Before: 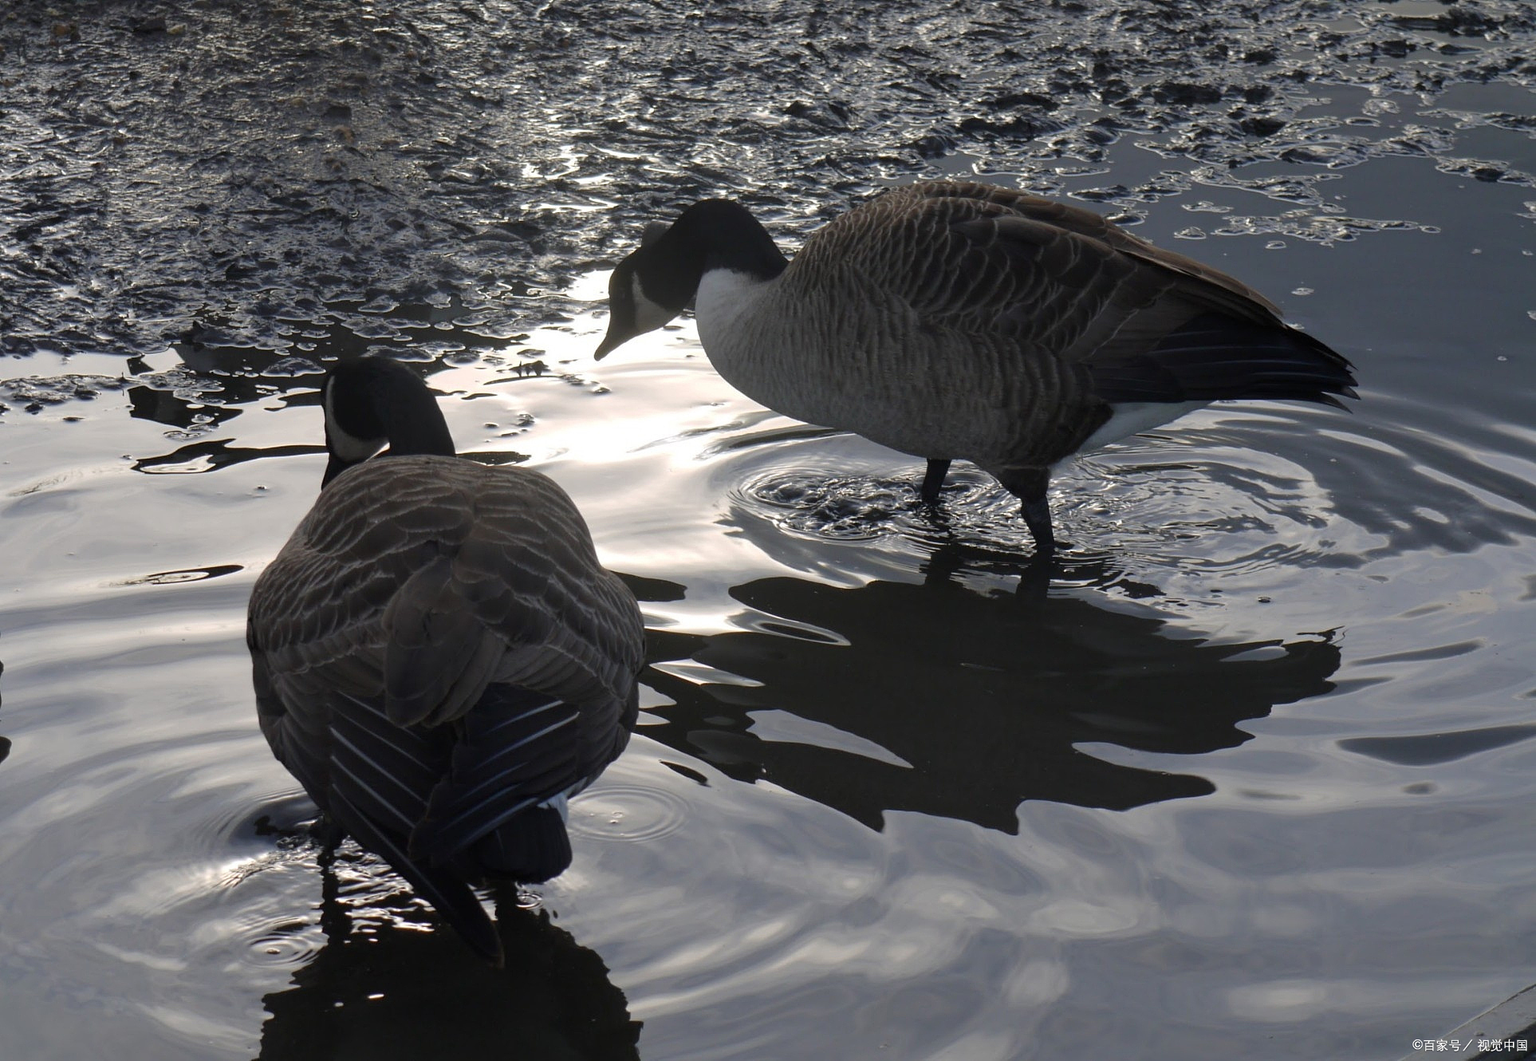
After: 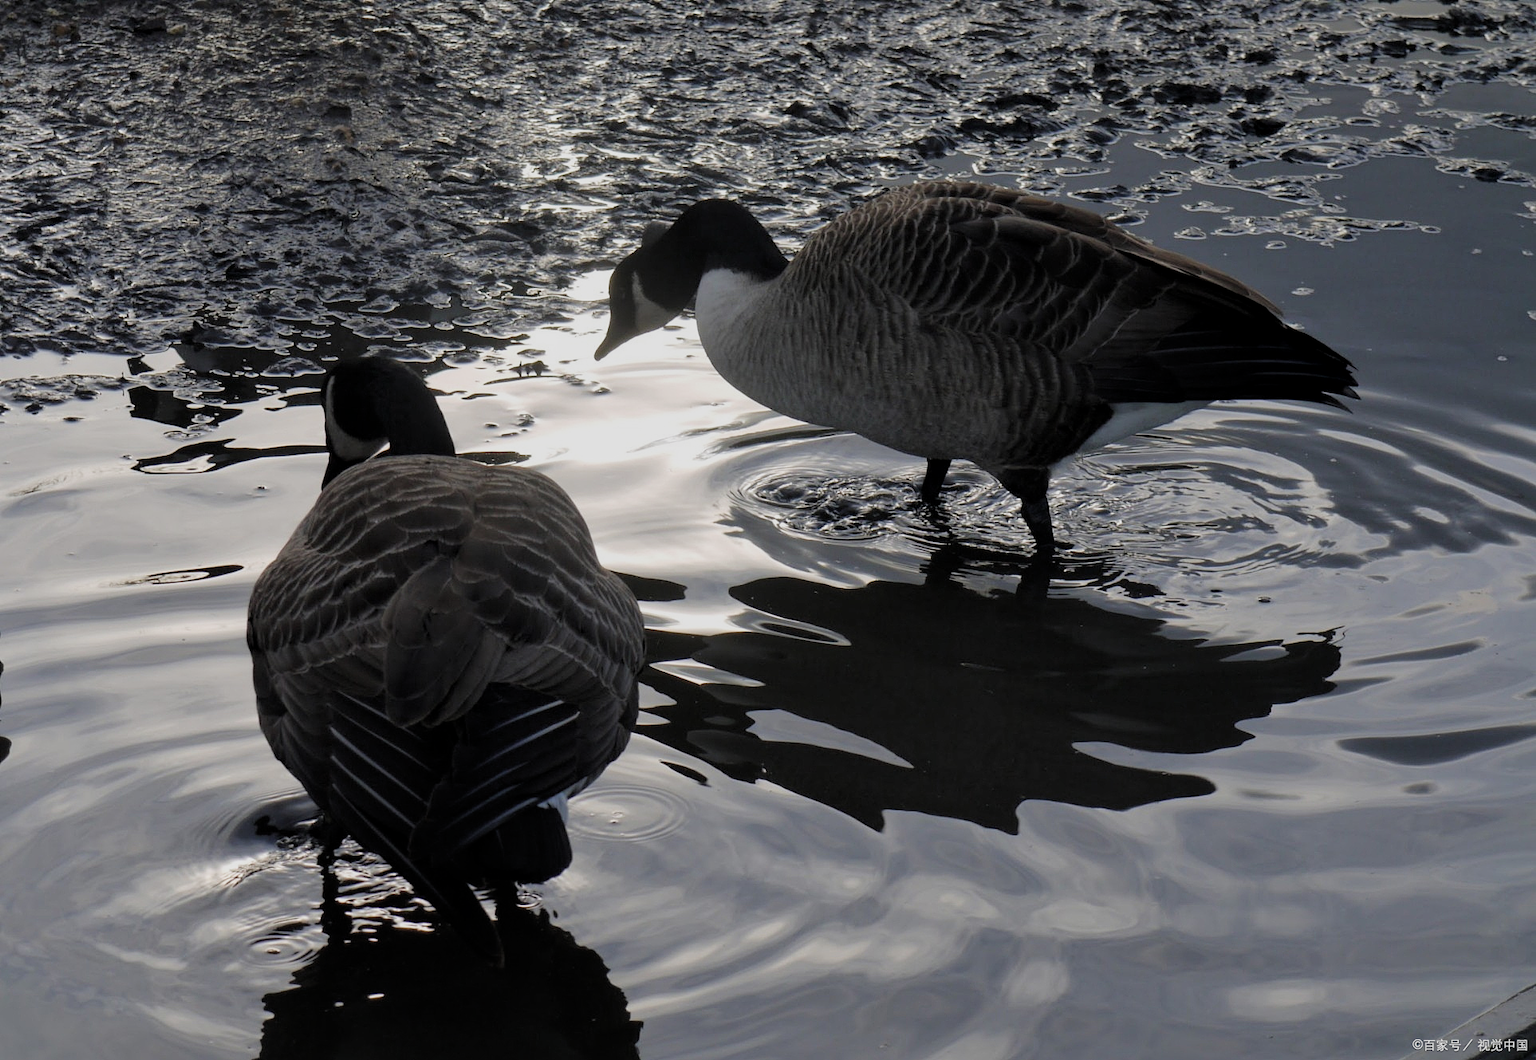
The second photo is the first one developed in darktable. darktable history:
local contrast: mode bilateral grid, contrast 21, coarseness 49, detail 119%, midtone range 0.2
filmic rgb: black relative exposure -7.97 EV, white relative exposure 3.81 EV, hardness 4.4, color science v4 (2020)
